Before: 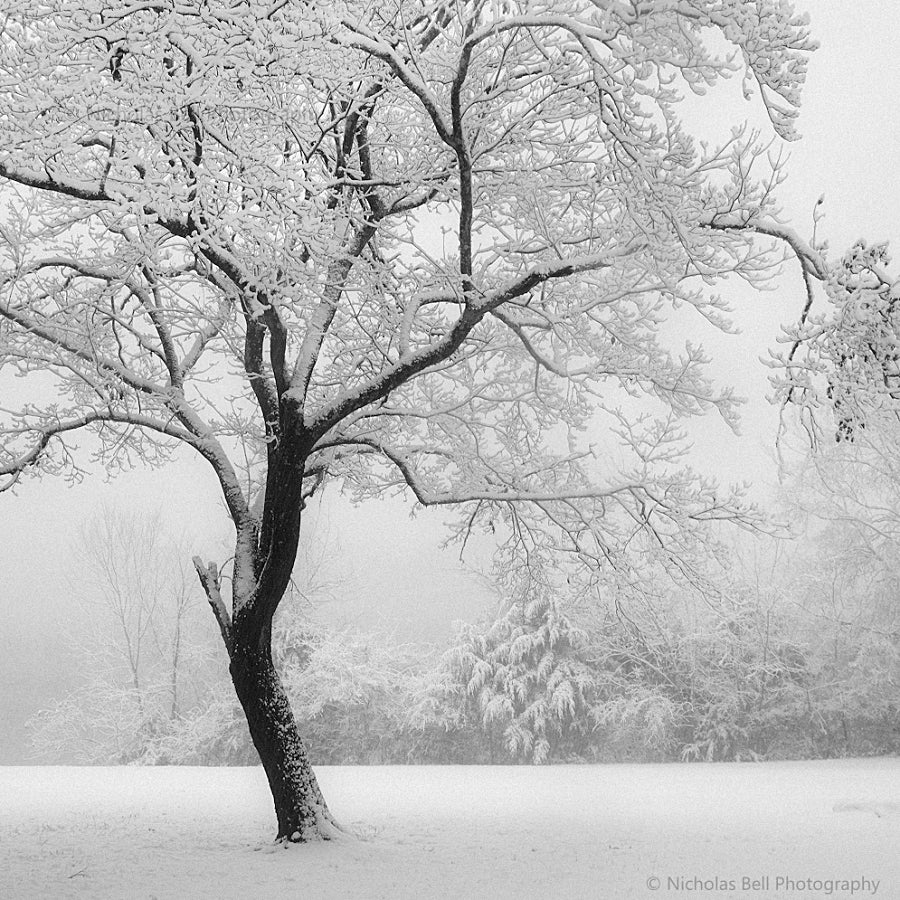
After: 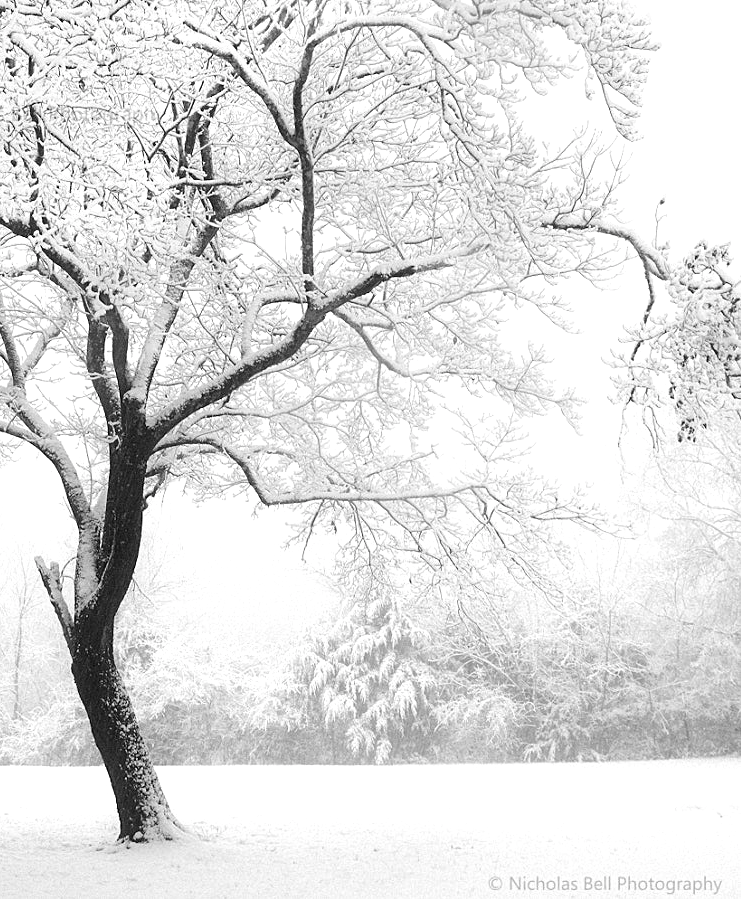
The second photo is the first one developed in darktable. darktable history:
exposure: exposure 0.657 EV, compensate highlight preservation false
crop: left 17.582%, bottom 0.031%
